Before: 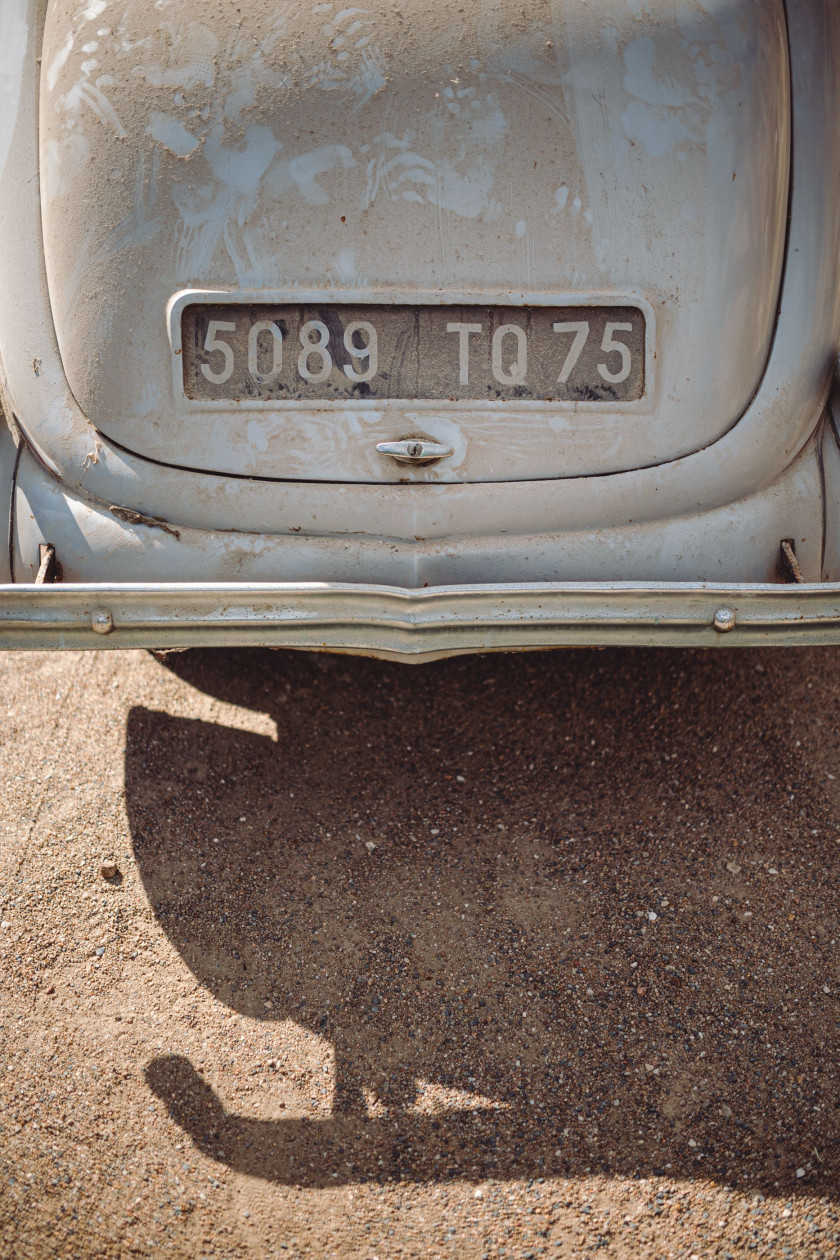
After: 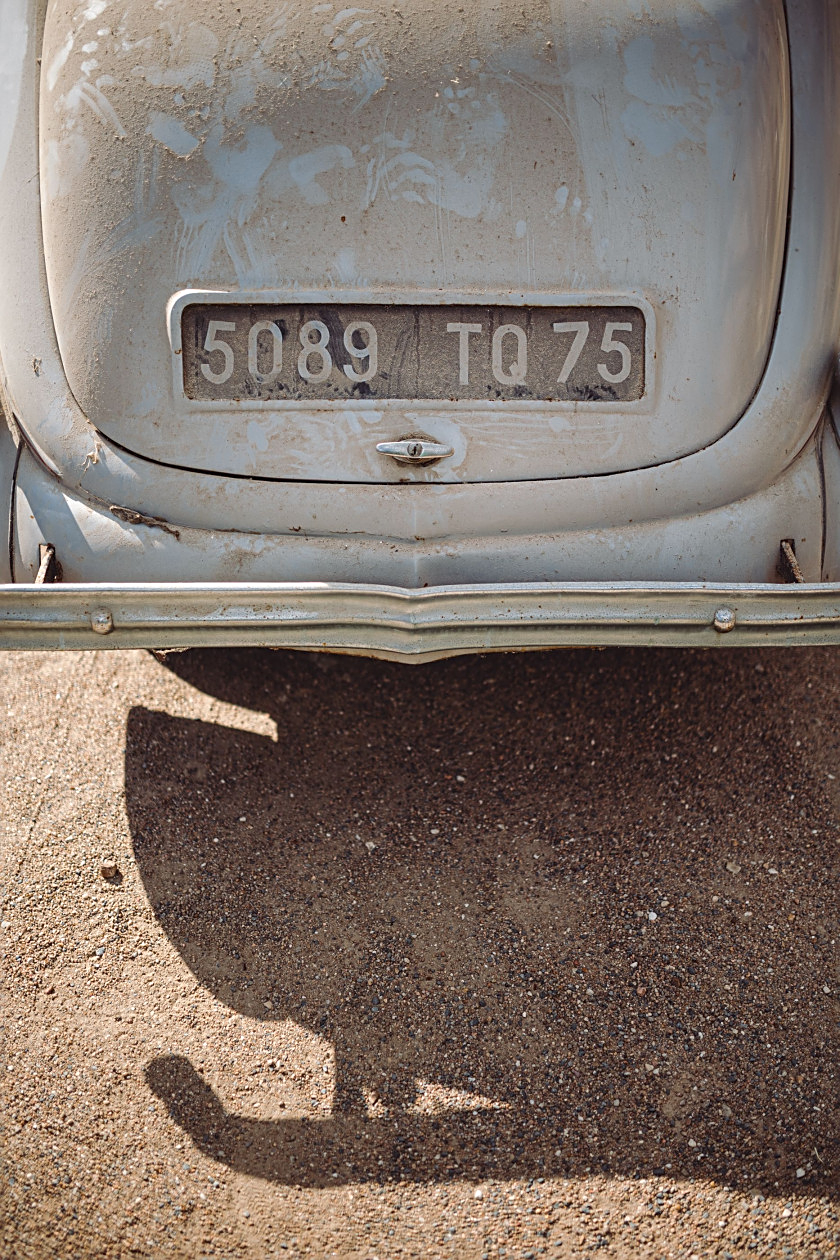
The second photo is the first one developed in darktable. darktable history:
color zones: curves: ch0 [(0, 0.5) (0.143, 0.5) (0.286, 0.5) (0.429, 0.495) (0.571, 0.437) (0.714, 0.44) (0.857, 0.496) (1, 0.5)]
sharpen: on, module defaults
white balance: emerald 1
